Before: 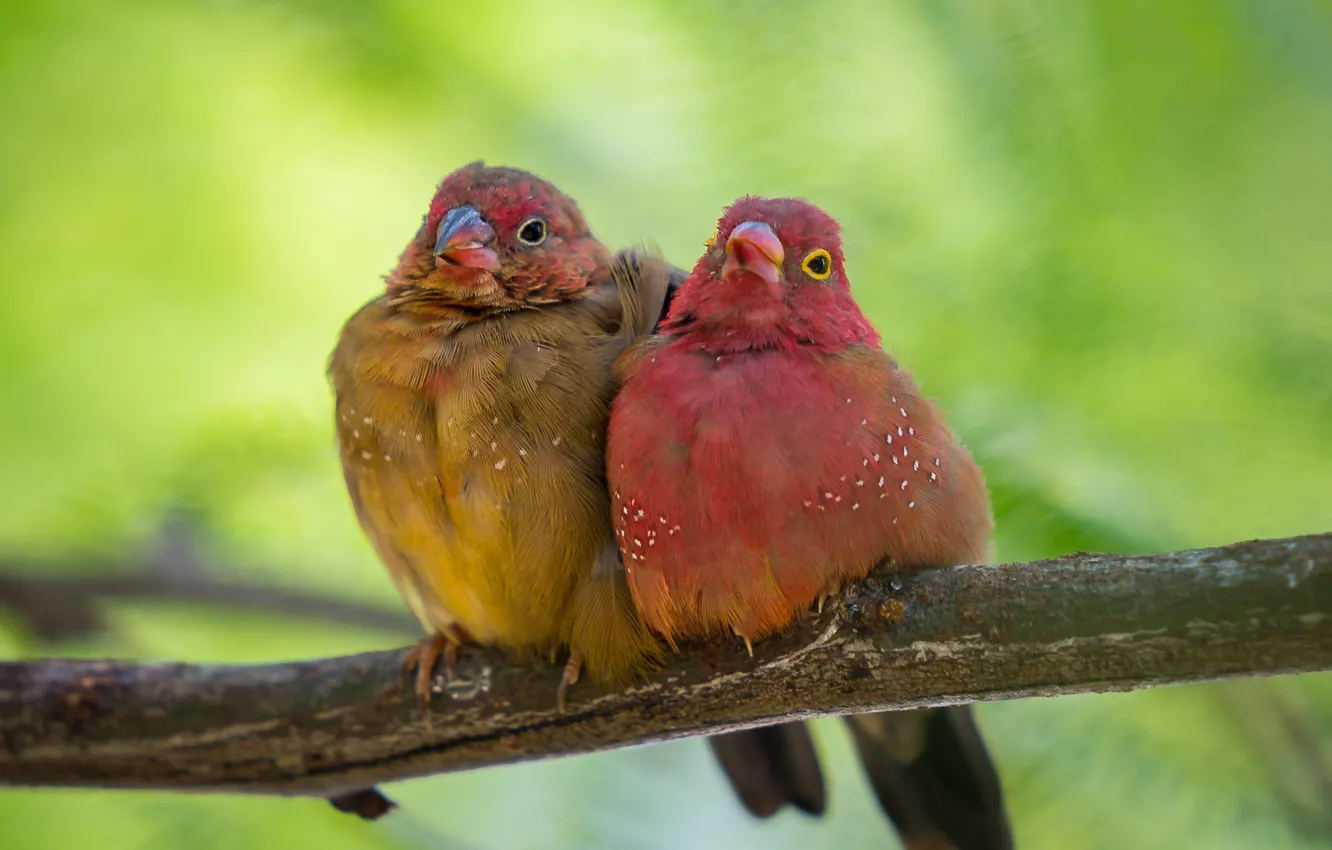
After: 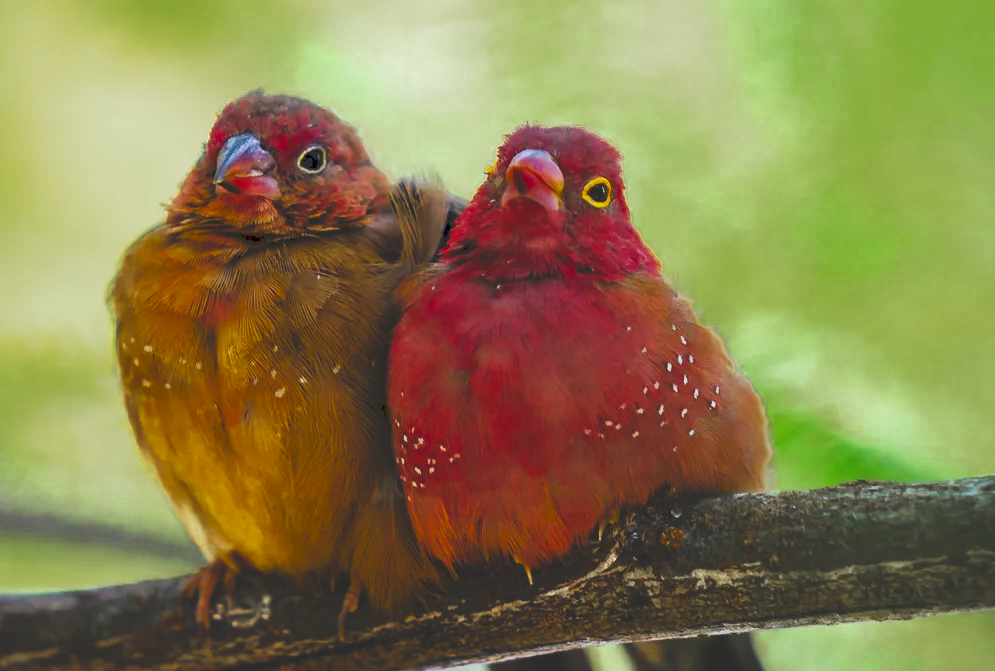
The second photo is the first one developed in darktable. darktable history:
color zones: curves: ch0 [(0.11, 0.396) (0.195, 0.36) (0.25, 0.5) (0.303, 0.412) (0.357, 0.544) (0.75, 0.5) (0.967, 0.328)]; ch1 [(0, 0.468) (0.112, 0.512) (0.202, 0.6) (0.25, 0.5) (0.307, 0.352) (0.357, 0.544) (0.75, 0.5) (0.963, 0.524)]
tone curve: curves: ch0 [(0, 0) (0.003, 0.169) (0.011, 0.173) (0.025, 0.177) (0.044, 0.184) (0.069, 0.191) (0.1, 0.199) (0.136, 0.206) (0.177, 0.221) (0.224, 0.248) (0.277, 0.284) (0.335, 0.344) (0.399, 0.413) (0.468, 0.497) (0.543, 0.594) (0.623, 0.691) (0.709, 0.779) (0.801, 0.868) (0.898, 0.931) (1, 1)], preserve colors none
crop: left 16.583%, top 8.497%, right 8.7%, bottom 12.468%
filmic rgb: middle gray luminance 18.33%, black relative exposure -11.45 EV, white relative exposure 2.6 EV, target black luminance 0%, hardness 8.43, latitude 98.48%, contrast 1.081, shadows ↔ highlights balance 0.742%
